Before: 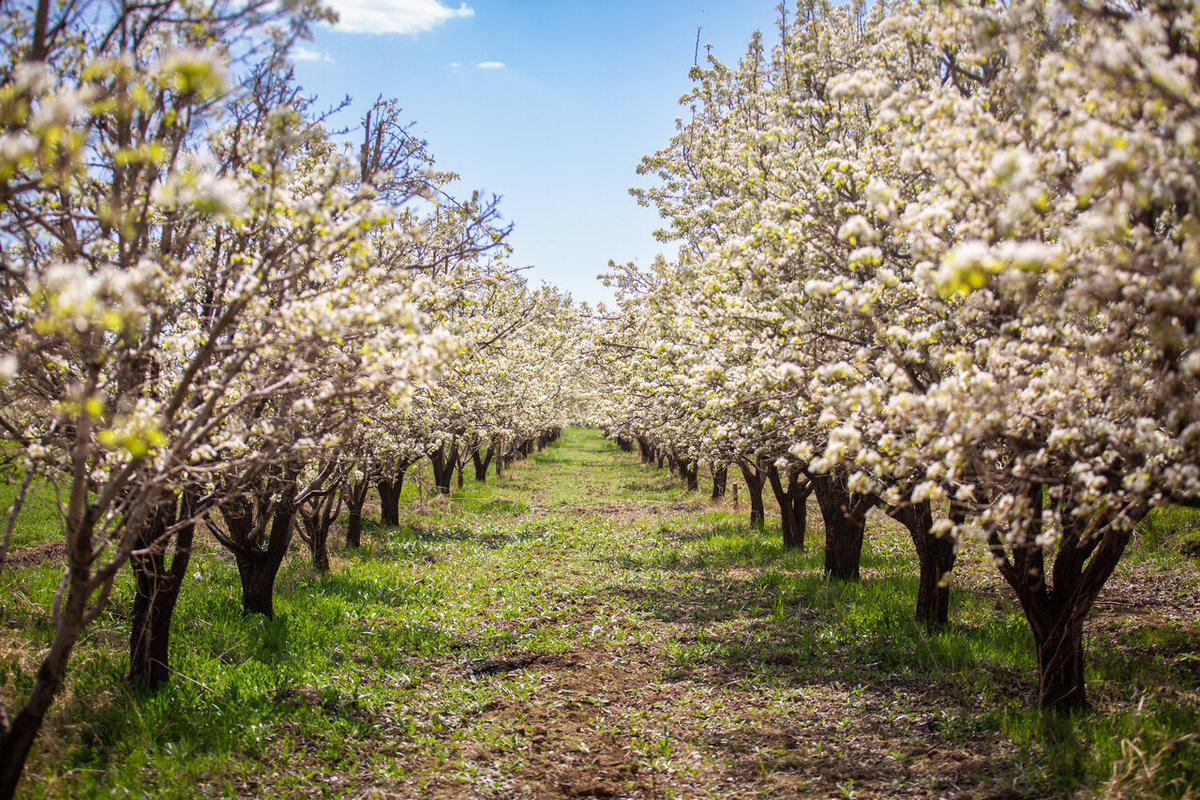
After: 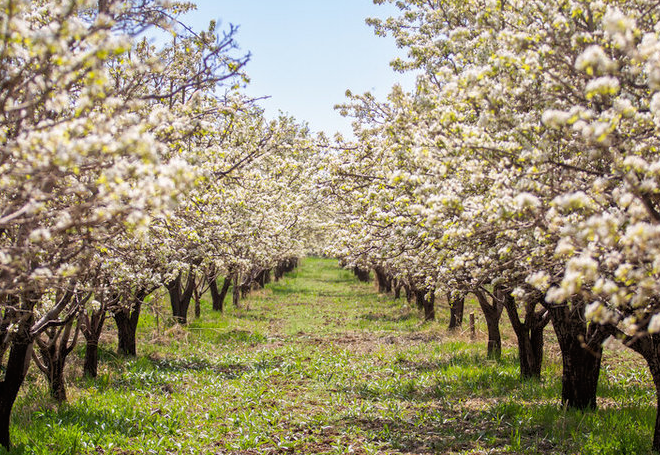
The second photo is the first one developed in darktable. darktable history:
crop and rotate: left 21.978%, top 21.488%, right 22.982%, bottom 21.629%
tone equalizer: -8 EV -1.85 EV, -7 EV -1.14 EV, -6 EV -1.6 EV
